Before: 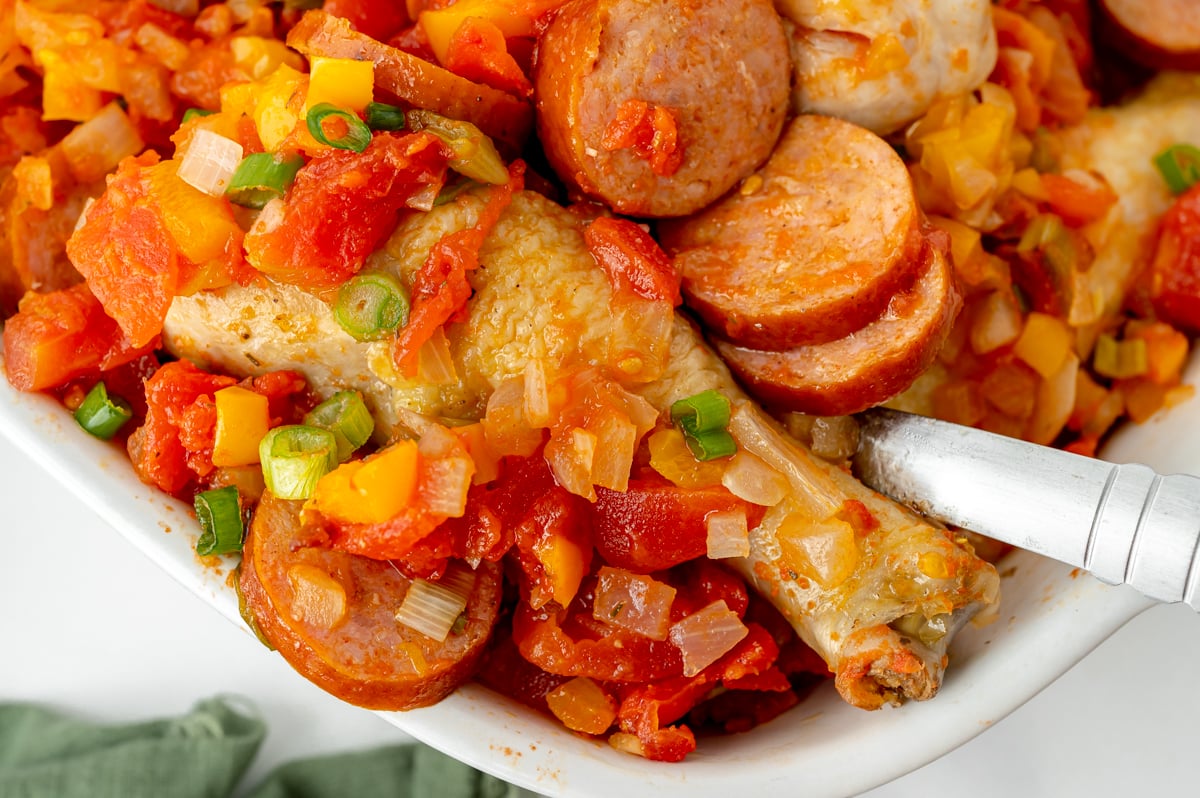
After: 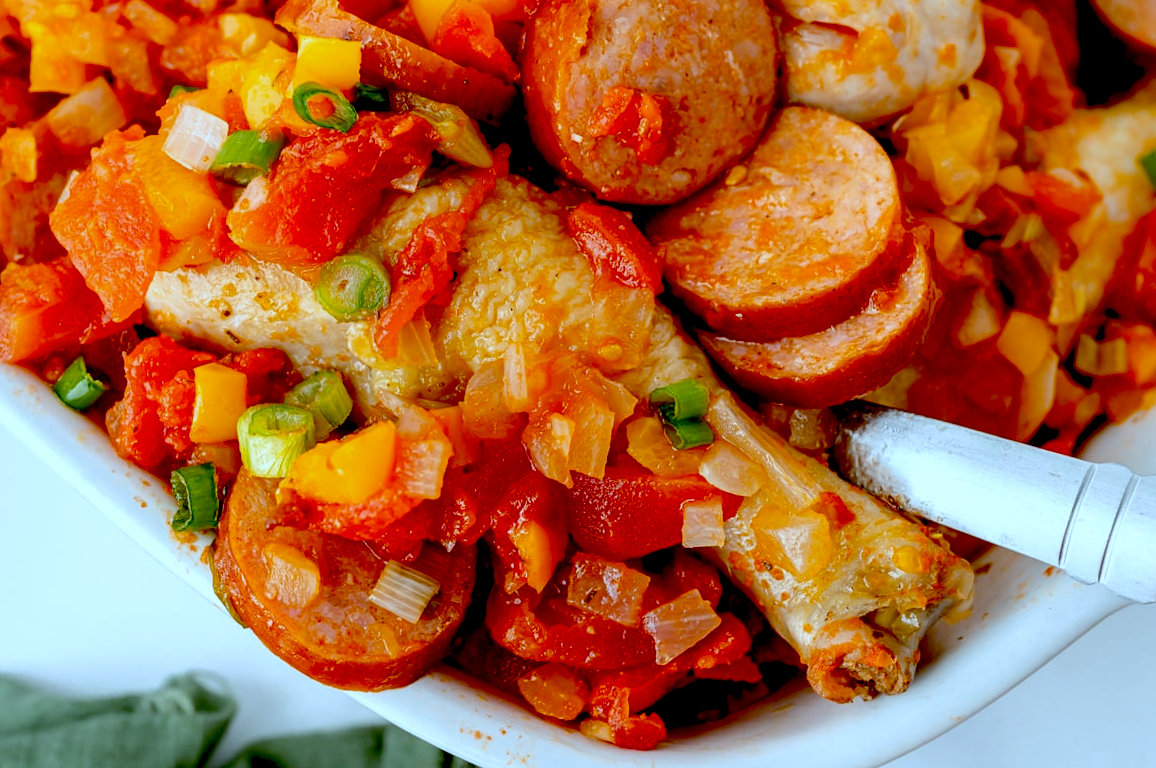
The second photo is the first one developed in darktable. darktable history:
crop and rotate: angle -1.46°
color correction: highlights a* -8.8, highlights b* -23.87
exposure: black level correction 0.055, exposure -0.03 EV, compensate highlight preservation false
